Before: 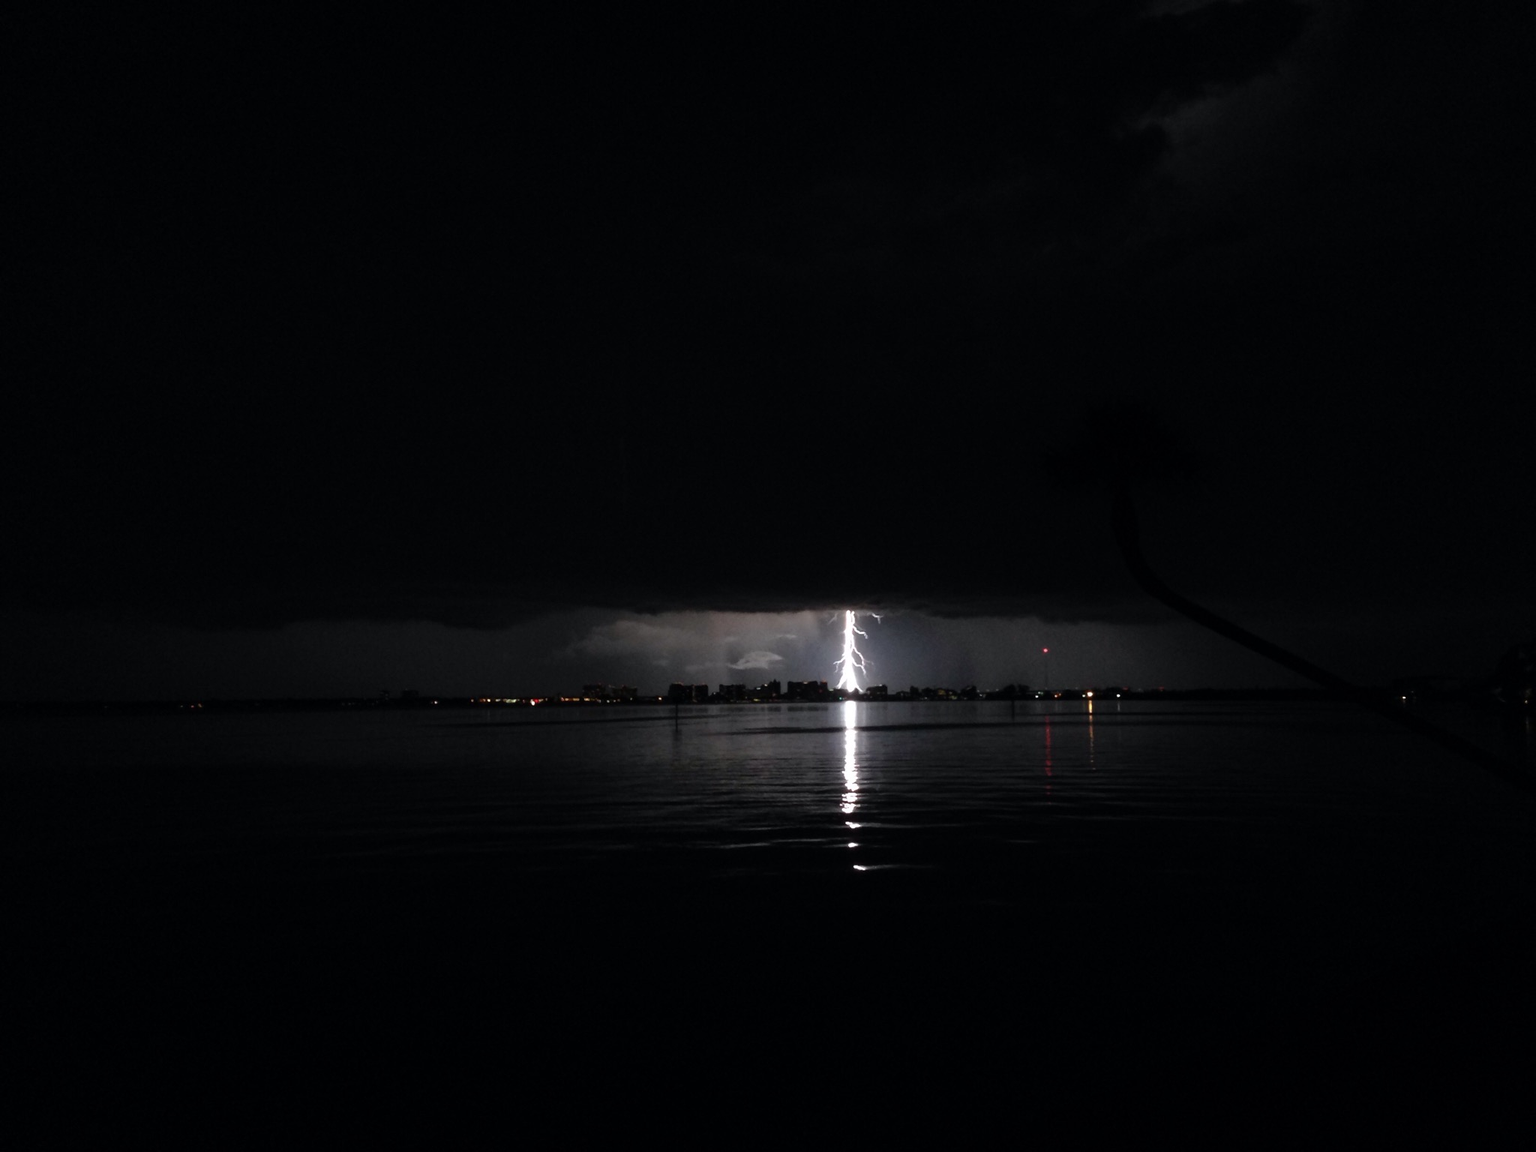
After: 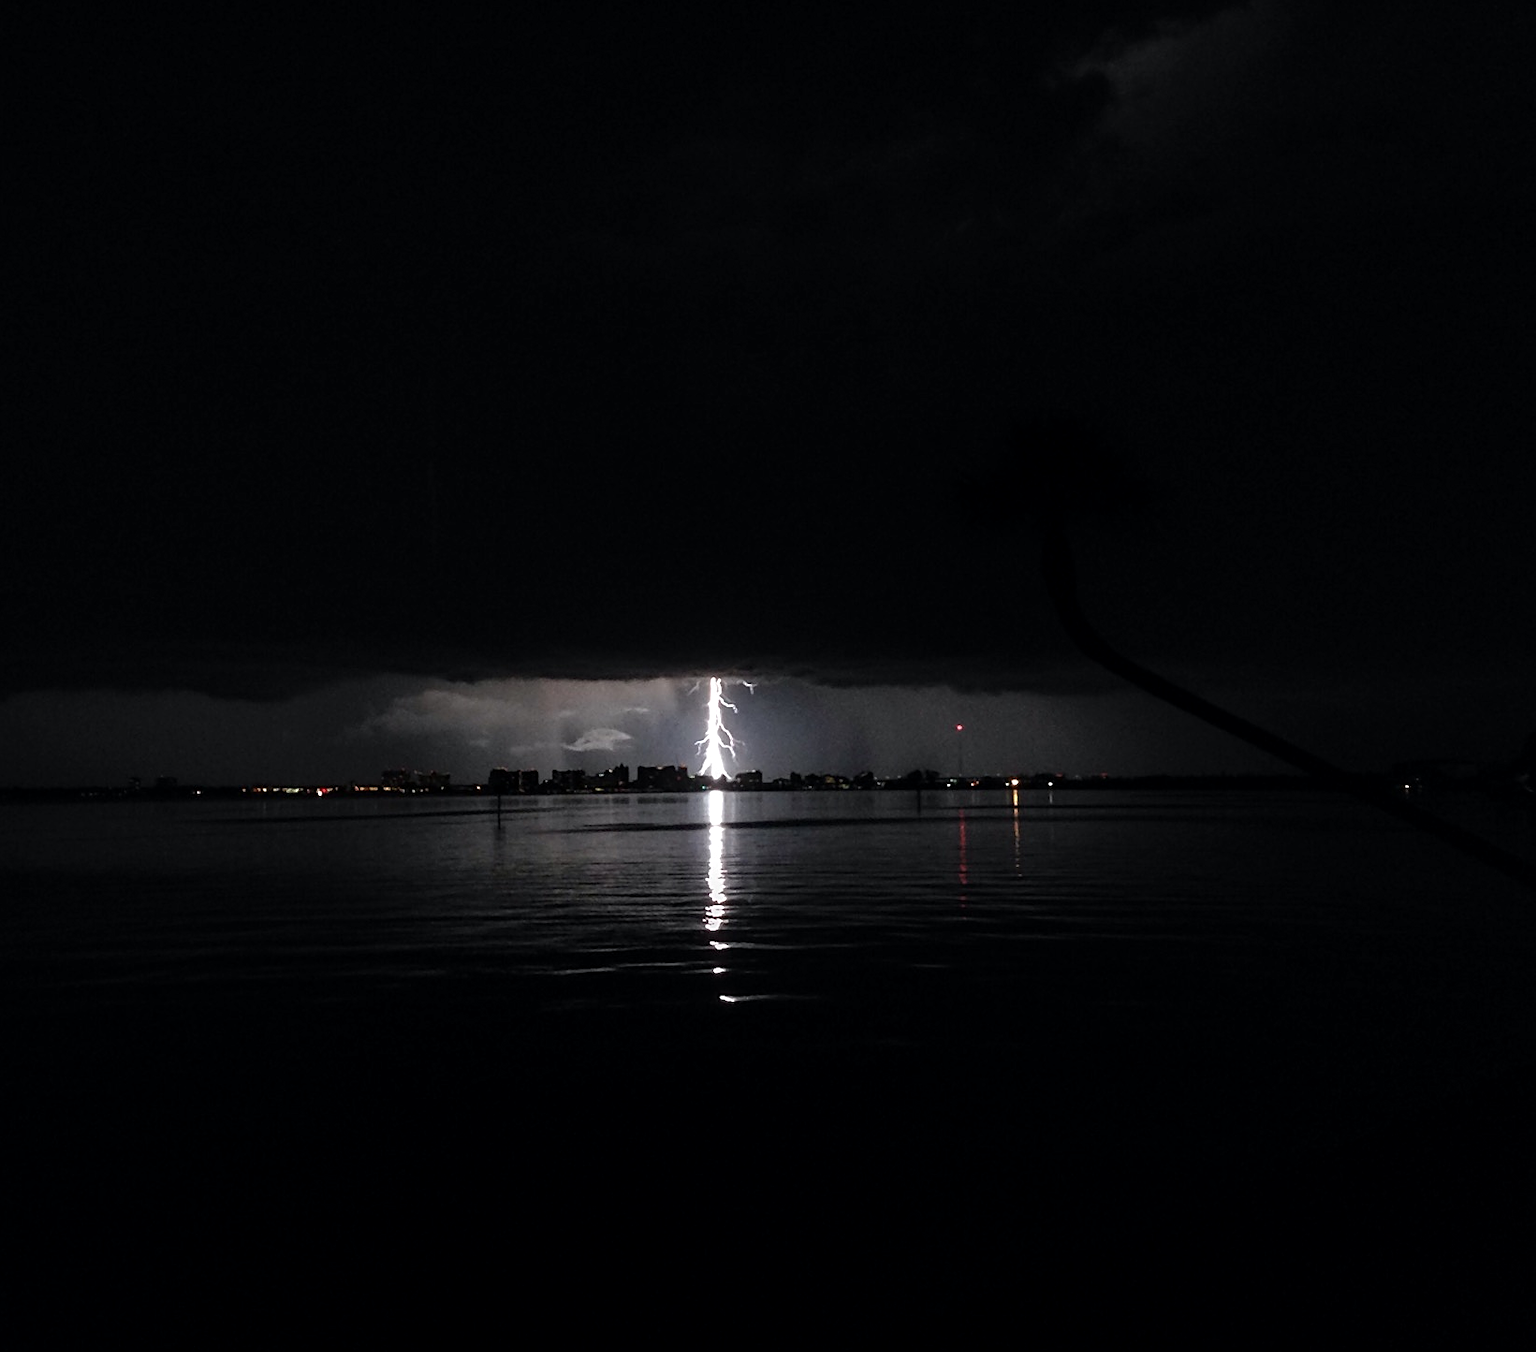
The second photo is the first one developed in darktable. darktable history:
crop and rotate: left 18.037%, top 5.899%, right 1.831%
local contrast: on, module defaults
sharpen: on, module defaults
